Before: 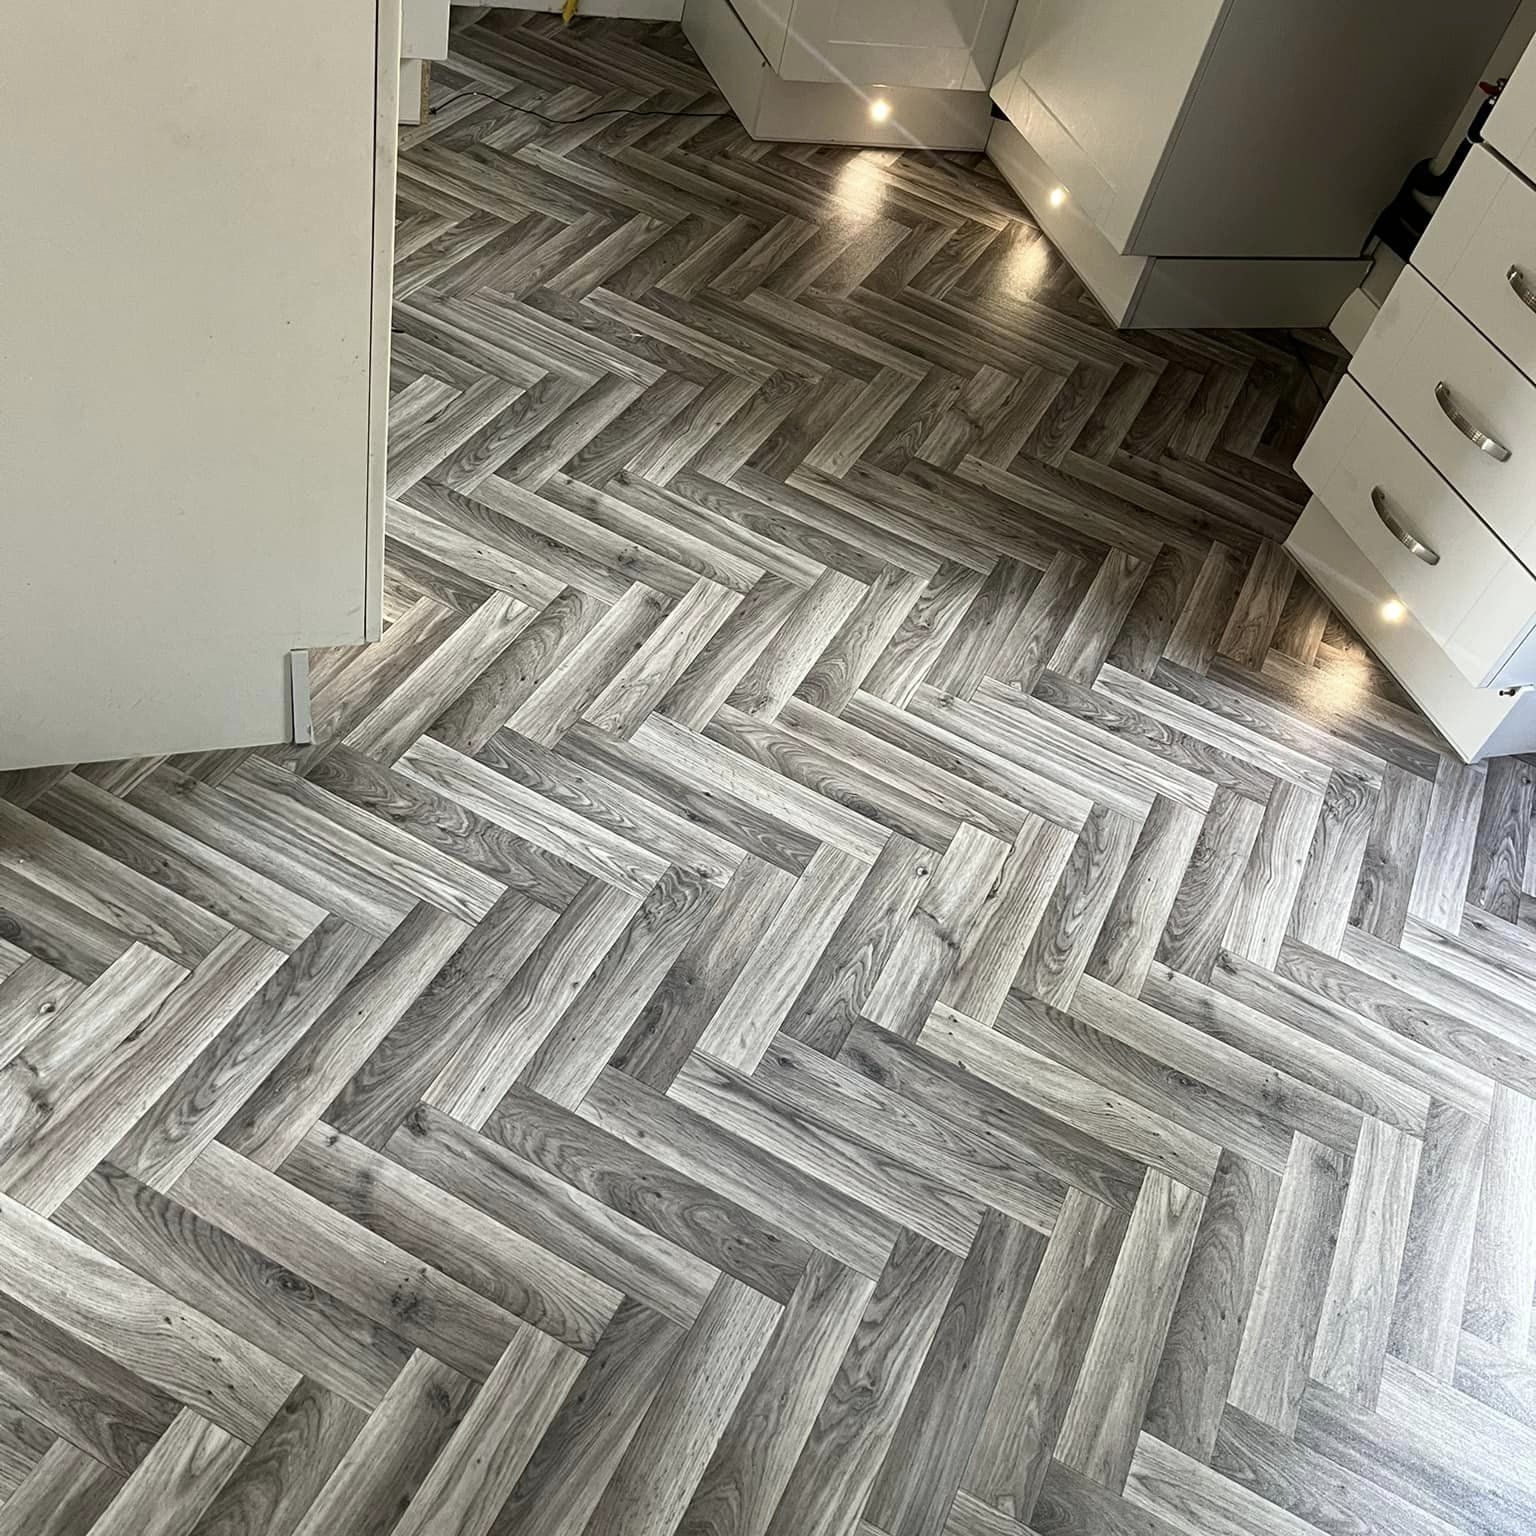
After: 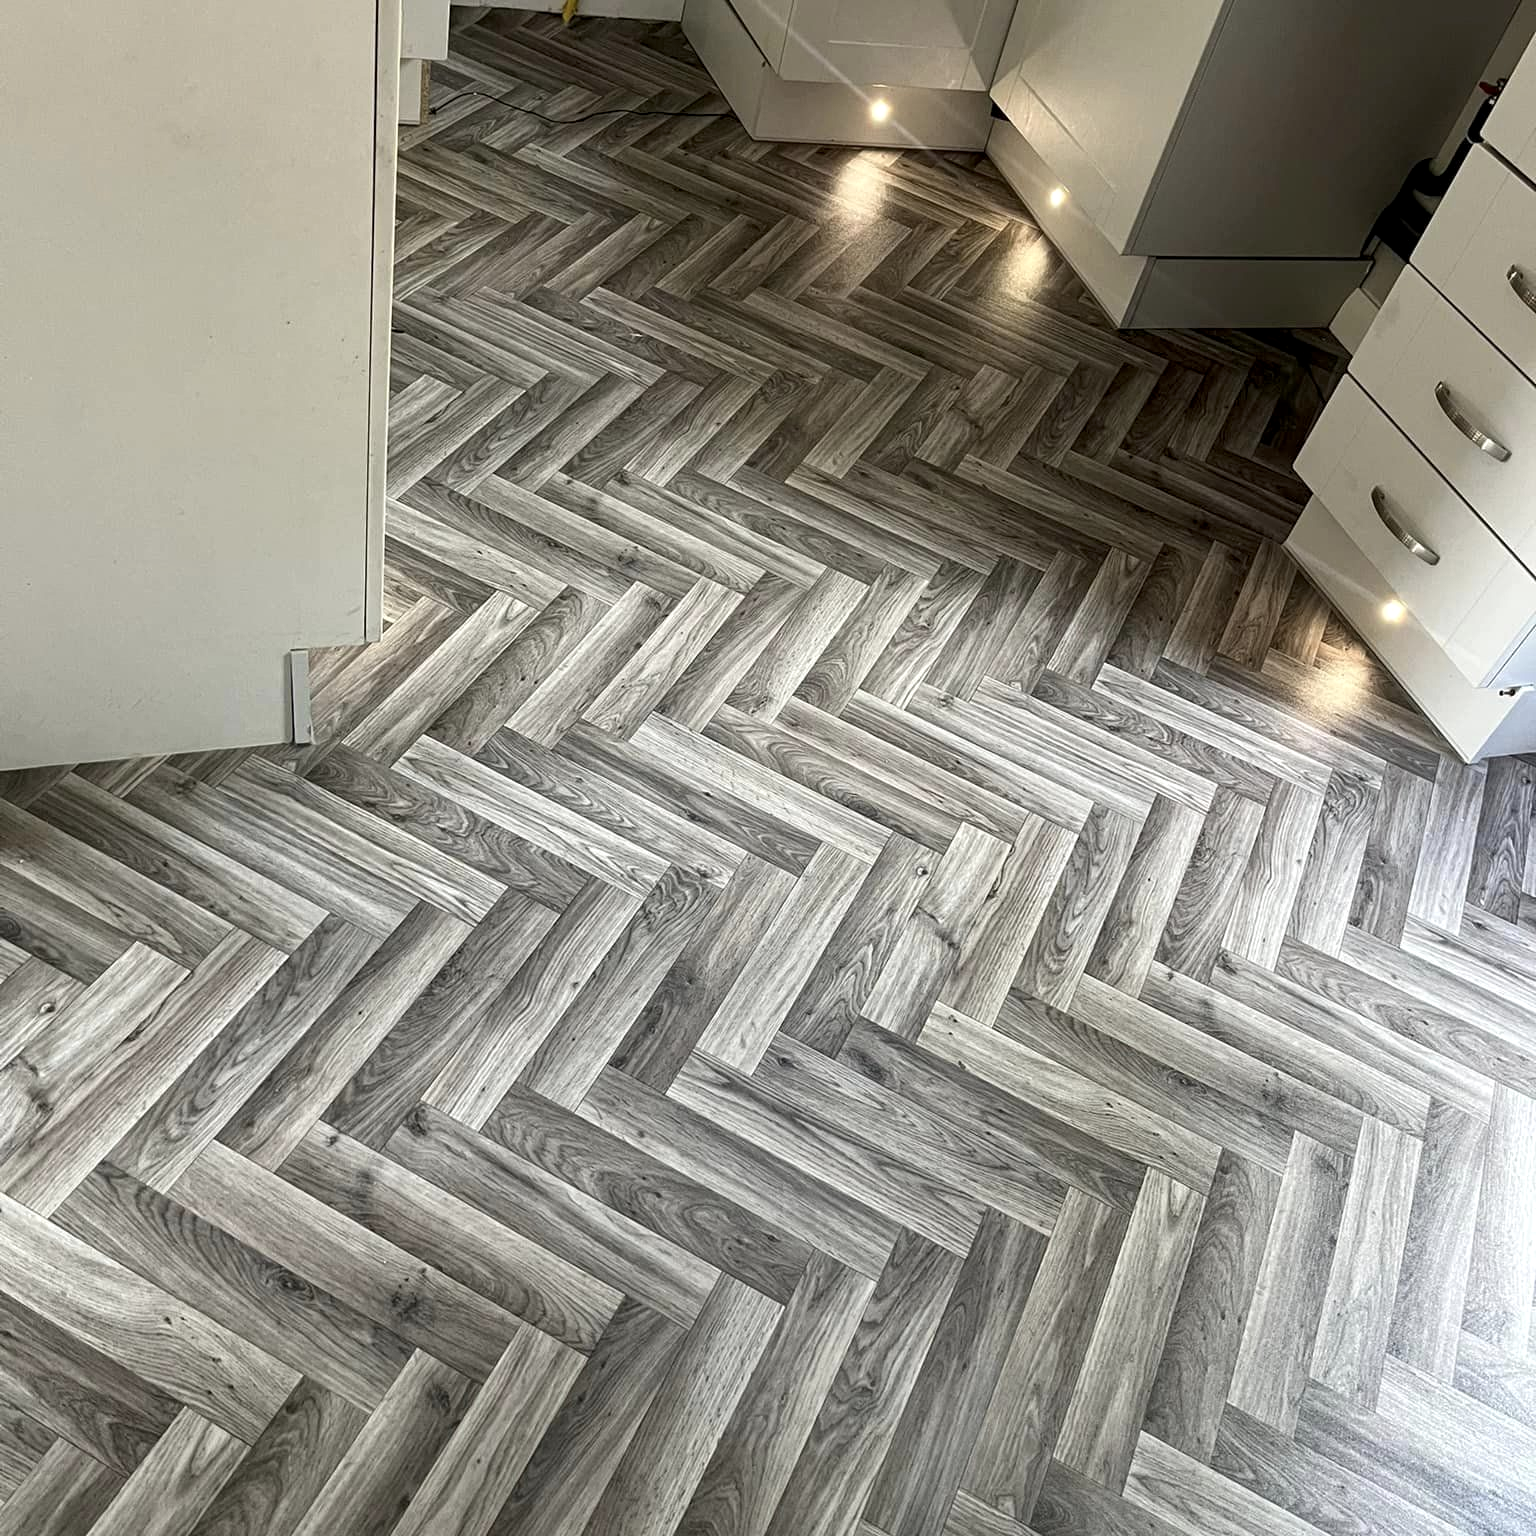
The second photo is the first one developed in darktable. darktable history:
exposure: compensate exposure bias true, compensate highlight preservation false
local contrast: highlights 107%, shadows 102%, detail 120%, midtone range 0.2
